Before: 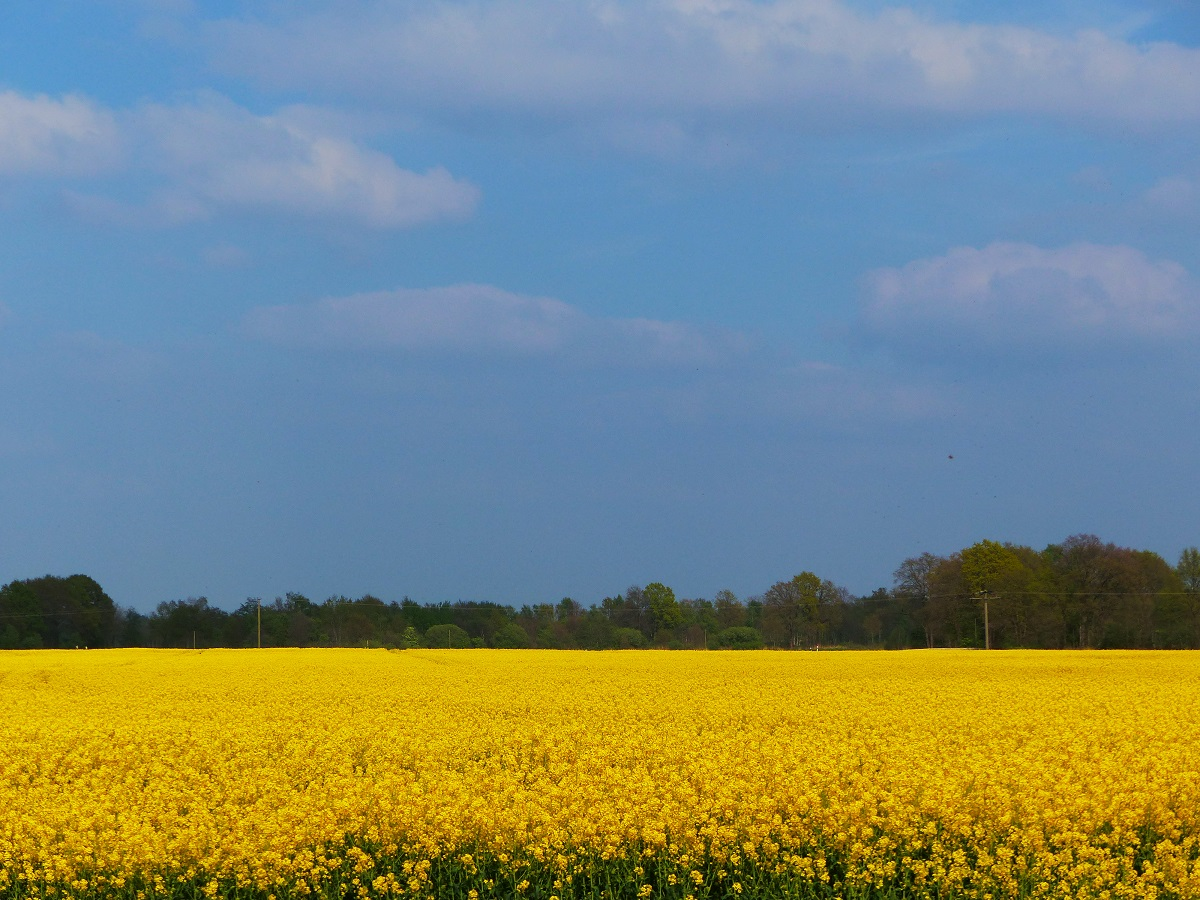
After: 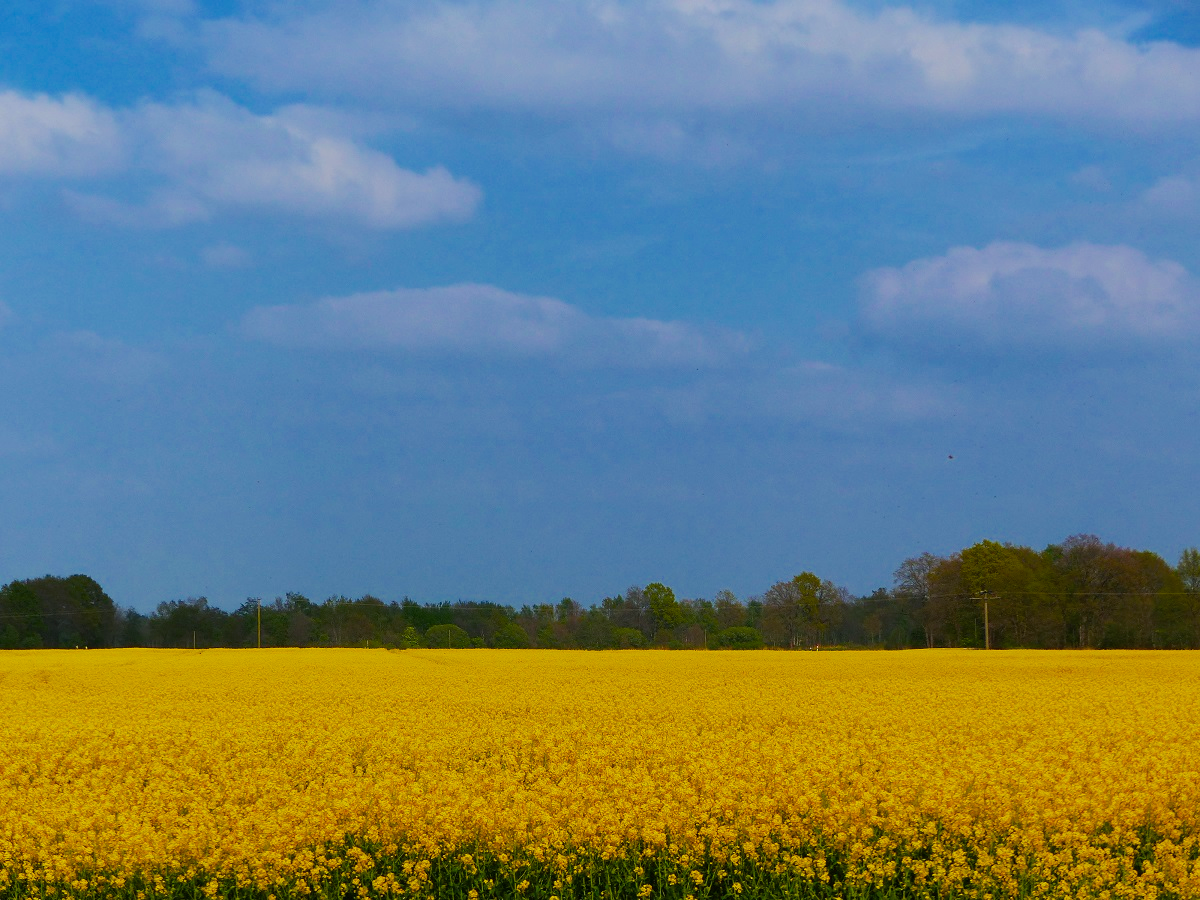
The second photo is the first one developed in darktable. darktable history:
color balance rgb: perceptual saturation grading › global saturation 25.815%, perceptual brilliance grading › mid-tones 10.698%, perceptual brilliance grading › shadows 15.022%, global vibrance 1.34%, saturation formula JzAzBz (2021)
contrast brightness saturation: saturation -0.053
